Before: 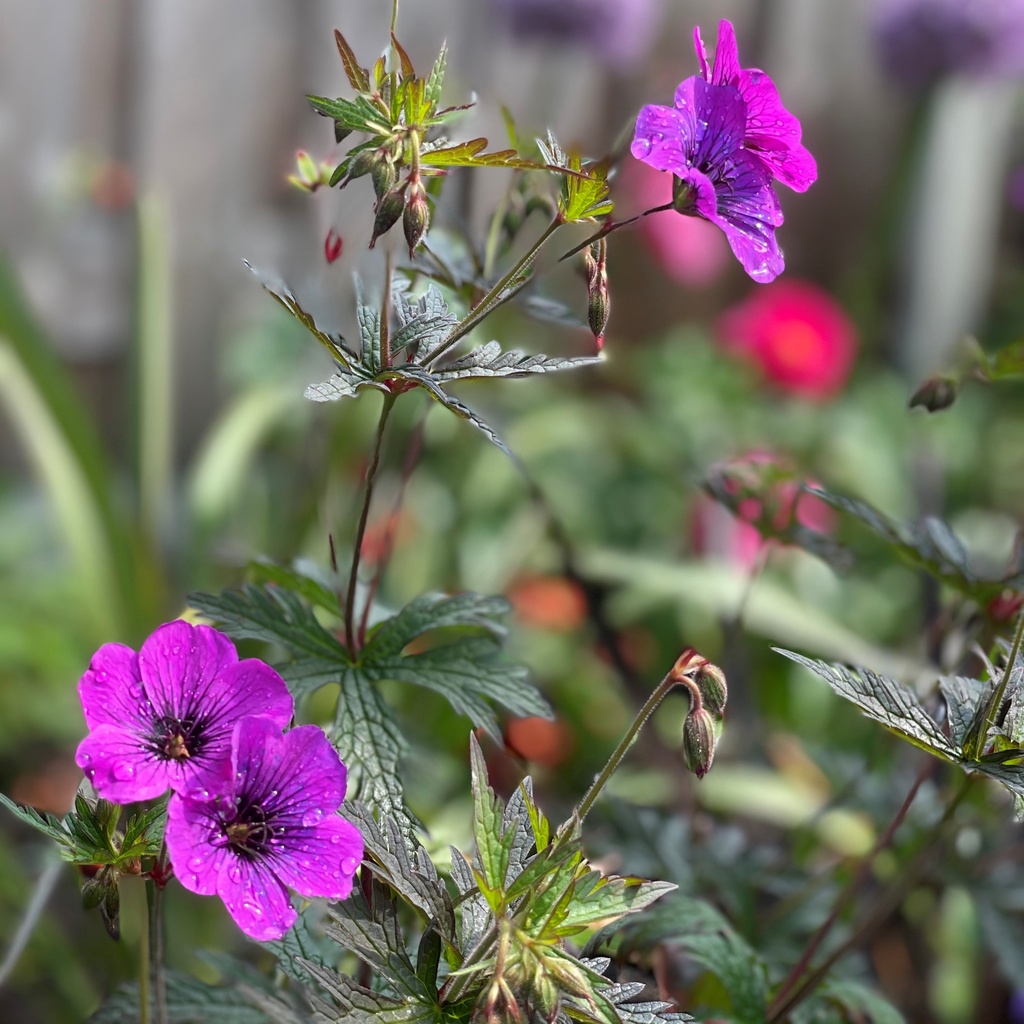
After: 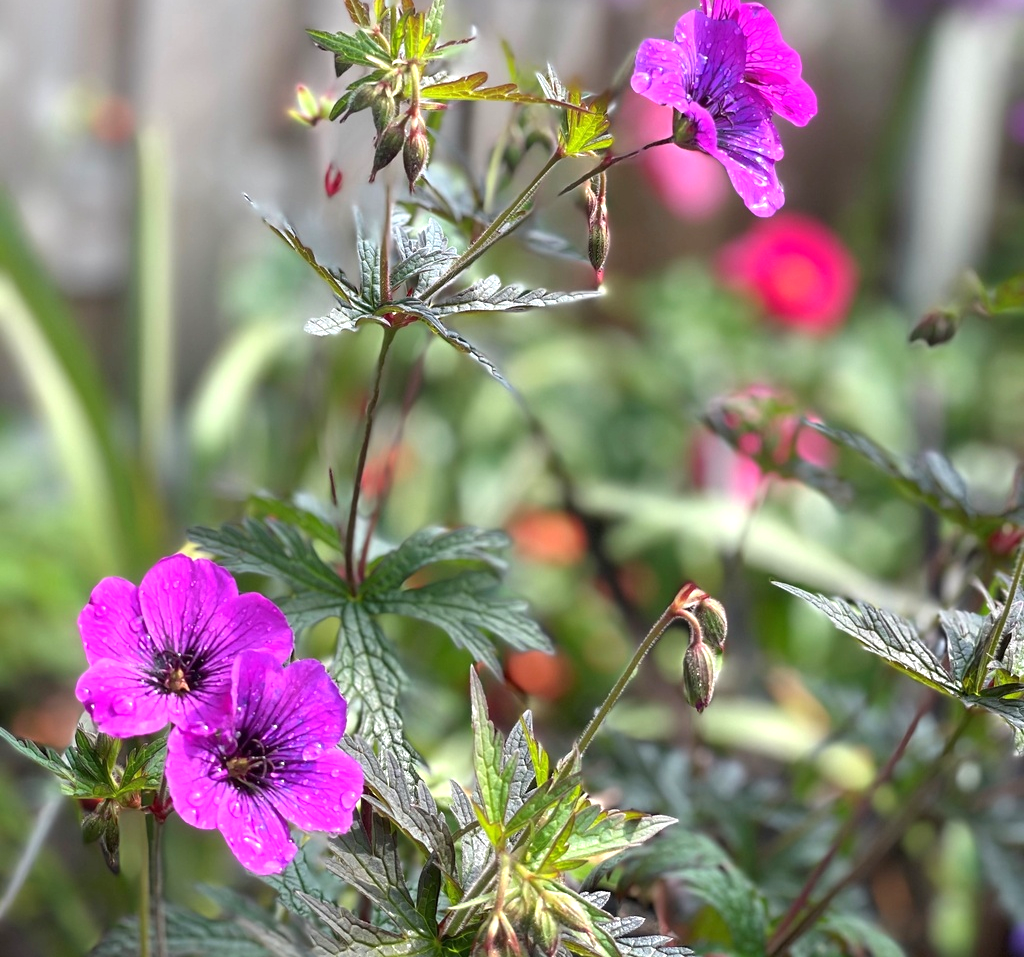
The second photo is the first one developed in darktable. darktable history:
exposure: exposure 0.643 EV, compensate highlight preservation false
crop and rotate: top 6.483%
